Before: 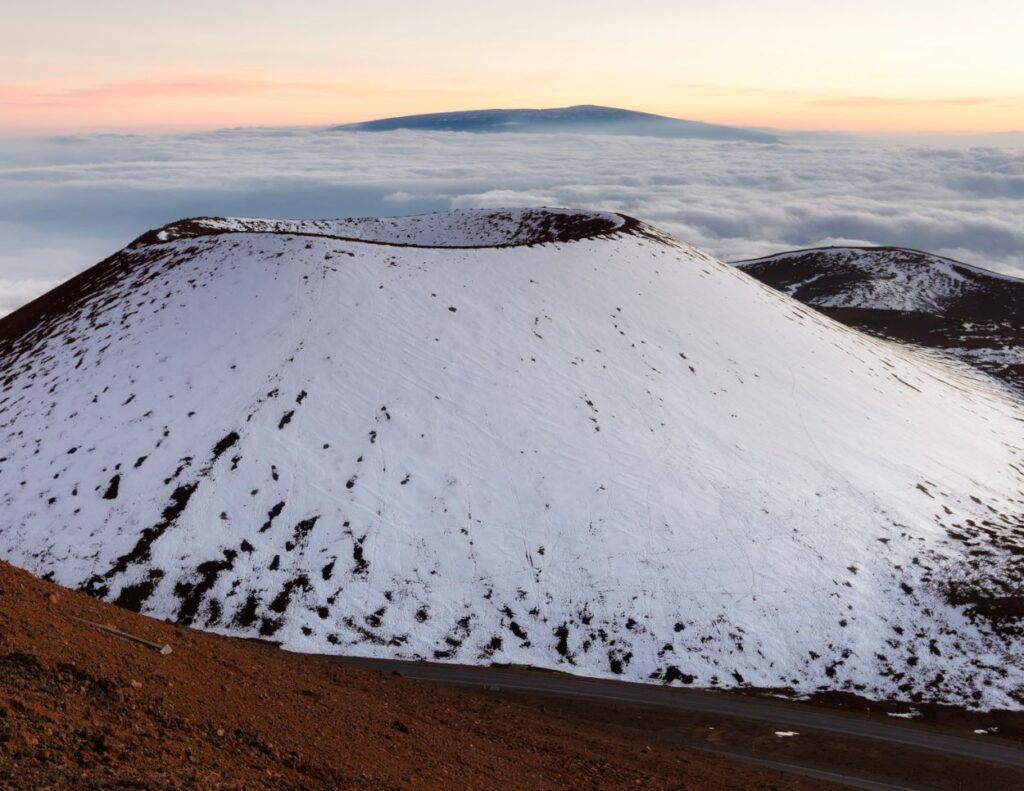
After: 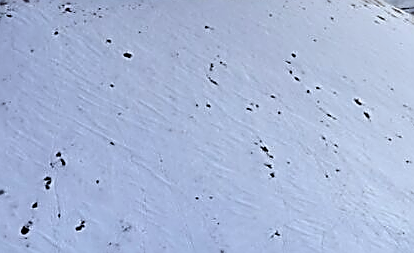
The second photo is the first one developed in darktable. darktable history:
crop: left 31.751%, top 32.172%, right 27.8%, bottom 35.83%
sharpen: amount 1.861
white balance: red 0.924, blue 1.095
